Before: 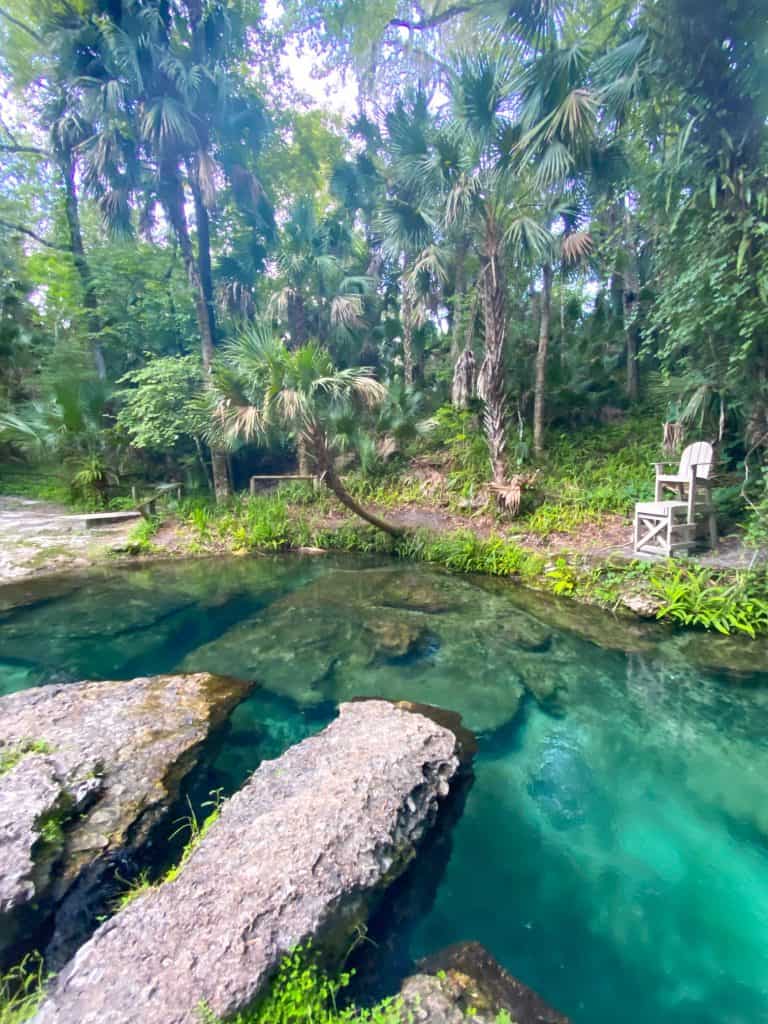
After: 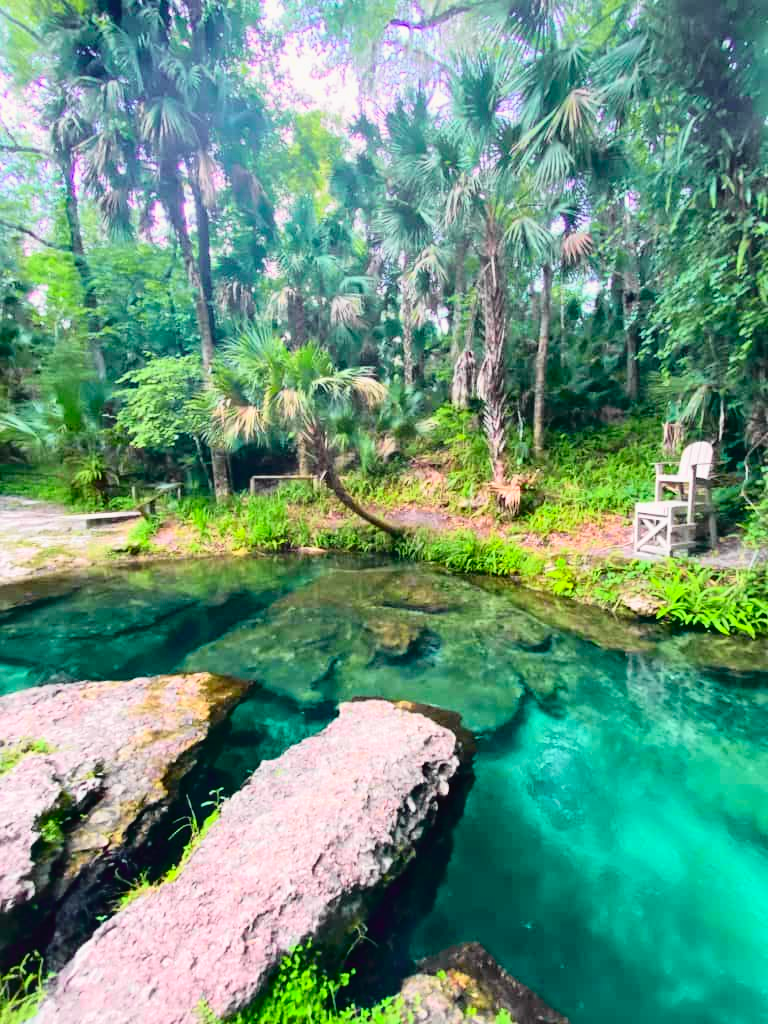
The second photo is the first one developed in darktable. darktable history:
tone curve: curves: ch0 [(0, 0.014) (0.17, 0.099) (0.392, 0.438) (0.725, 0.828) (0.872, 0.918) (1, 0.981)]; ch1 [(0, 0) (0.402, 0.36) (0.489, 0.491) (0.5, 0.503) (0.515, 0.52) (0.545, 0.574) (0.615, 0.662) (0.701, 0.725) (1, 1)]; ch2 [(0, 0) (0.42, 0.458) (0.485, 0.499) (0.503, 0.503) (0.531, 0.542) (0.561, 0.594) (0.644, 0.694) (0.717, 0.753) (1, 0.991)], color space Lab, independent channels
contrast brightness saturation: contrast 0.04, saturation 0.16
